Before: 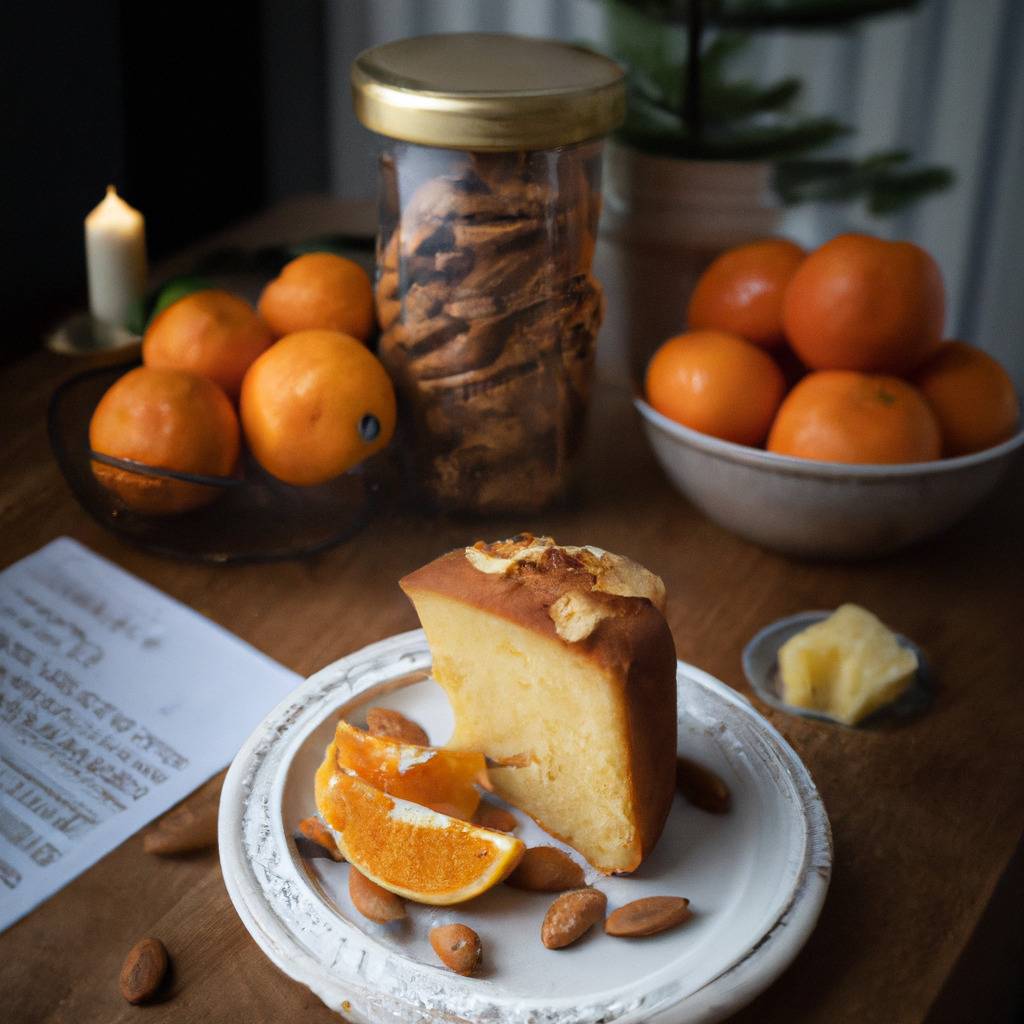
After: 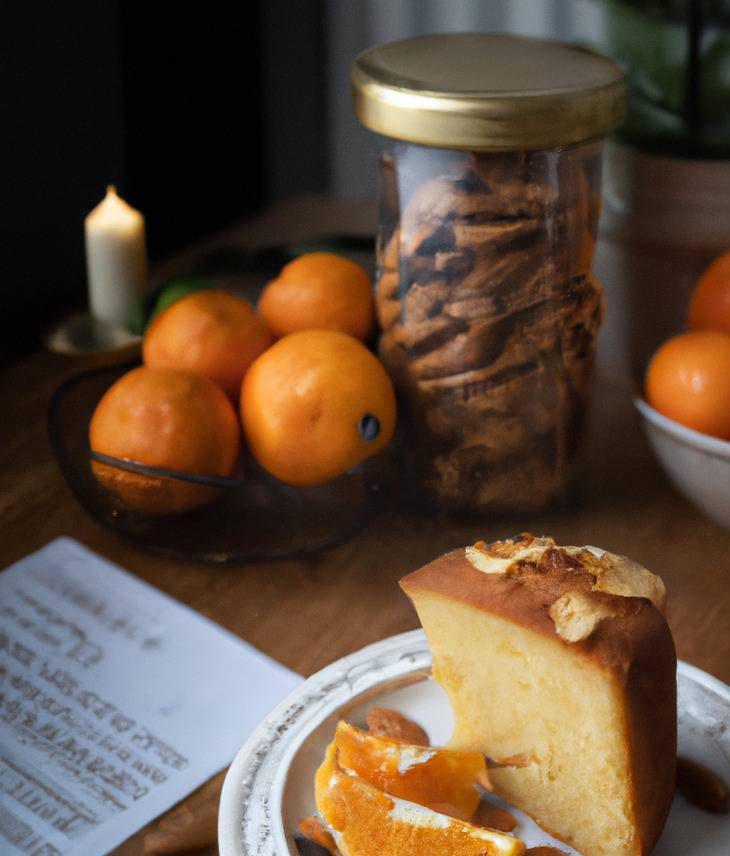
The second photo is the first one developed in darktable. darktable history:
crop: right 28.655%, bottom 16.357%
